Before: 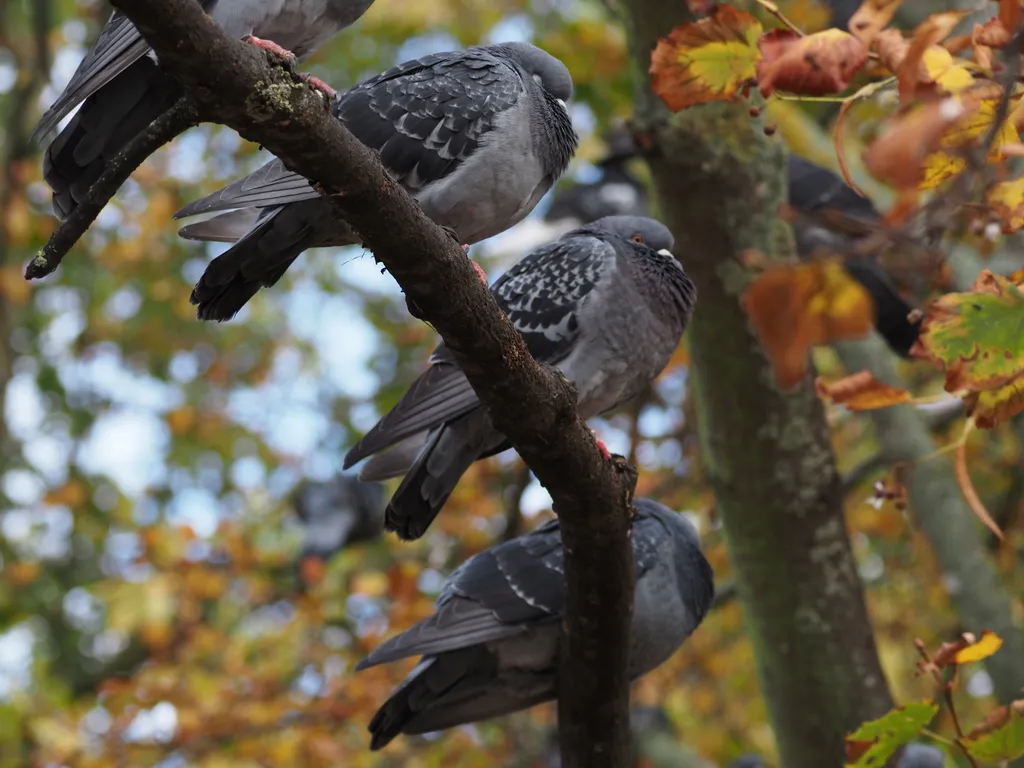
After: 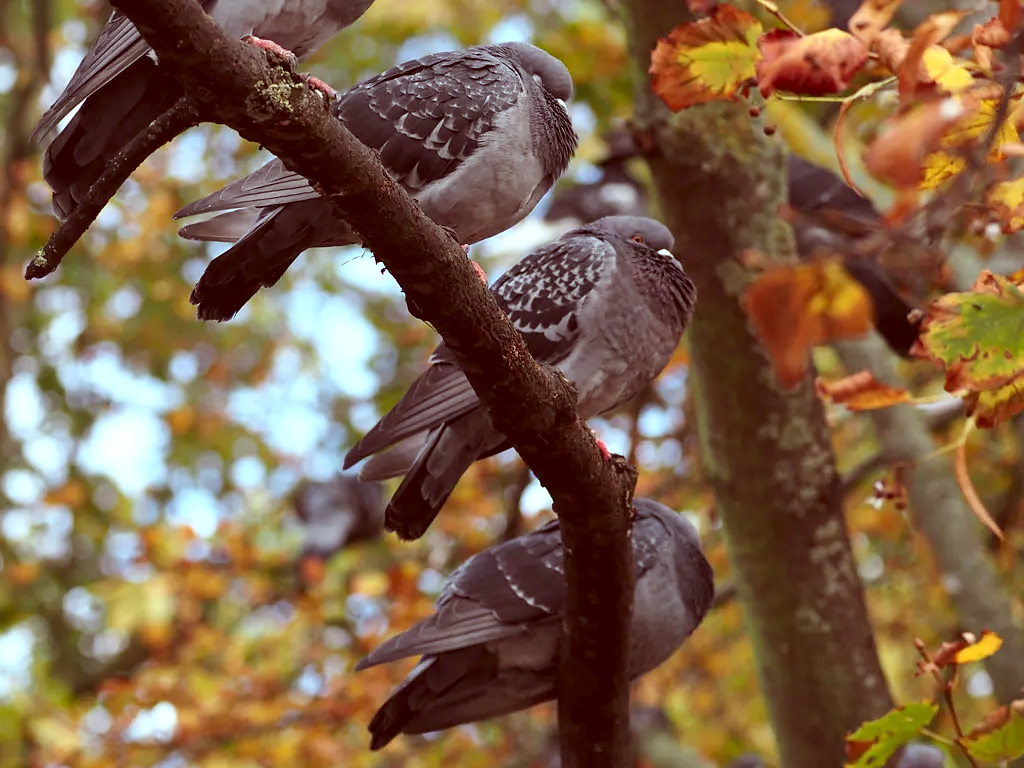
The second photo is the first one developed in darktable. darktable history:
exposure: exposure 0.403 EV, compensate highlight preservation false
local contrast: mode bilateral grid, contrast 20, coarseness 50, detail 120%, midtone range 0.2
color correction: highlights a* -6.96, highlights b* -0.185, shadows a* 20.21, shadows b* 11.03
sharpen: radius 0.983, amount 0.613
